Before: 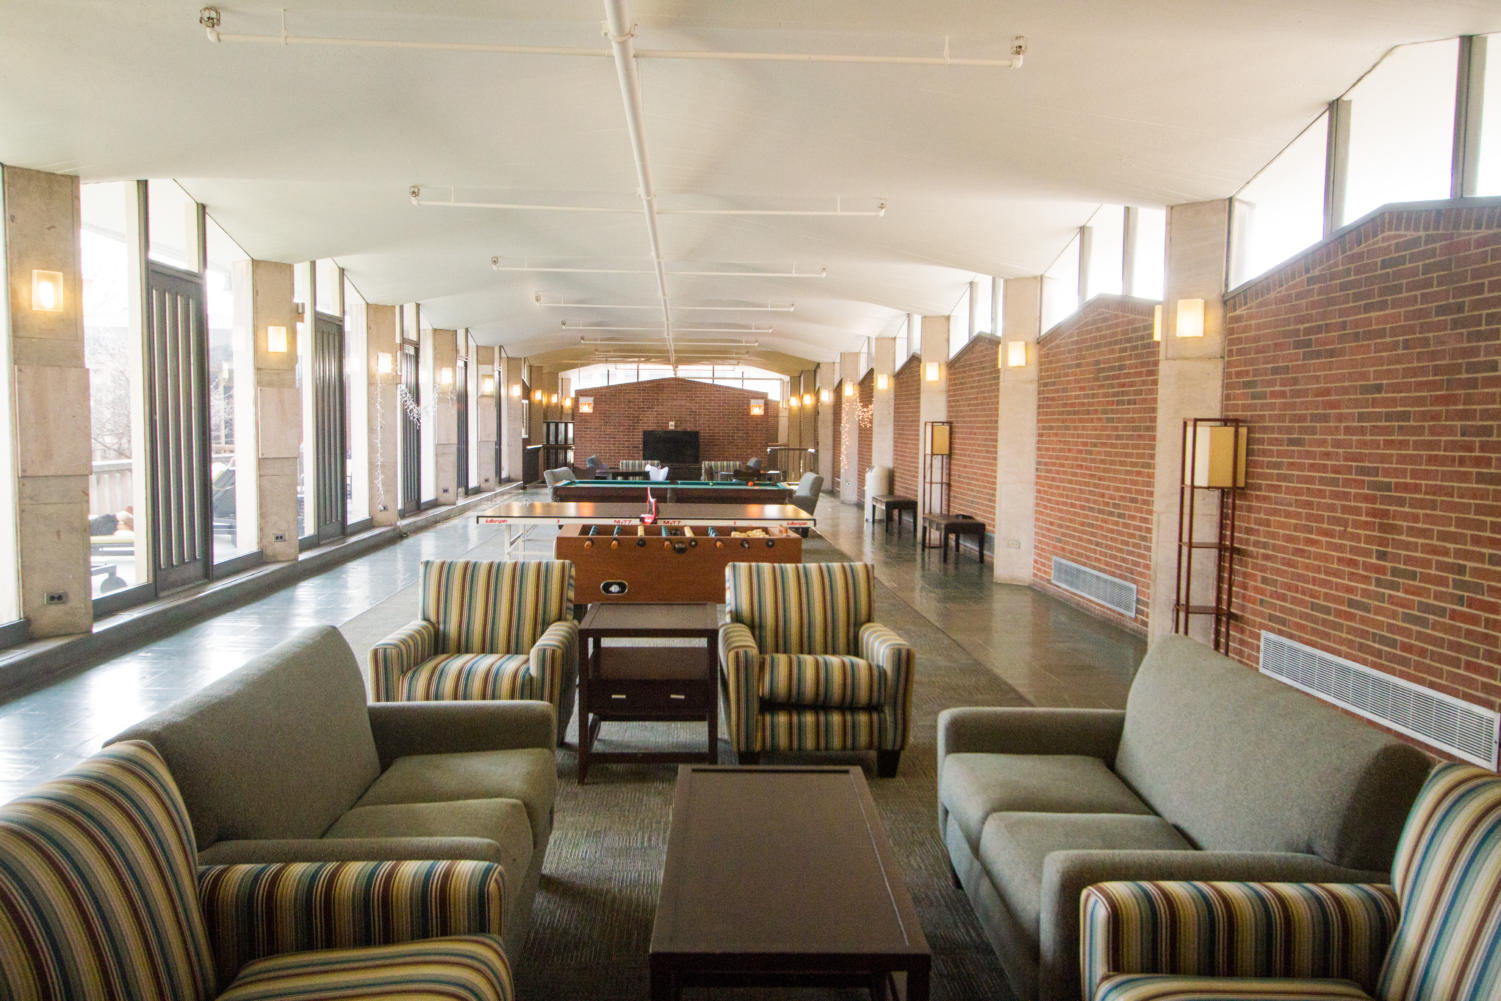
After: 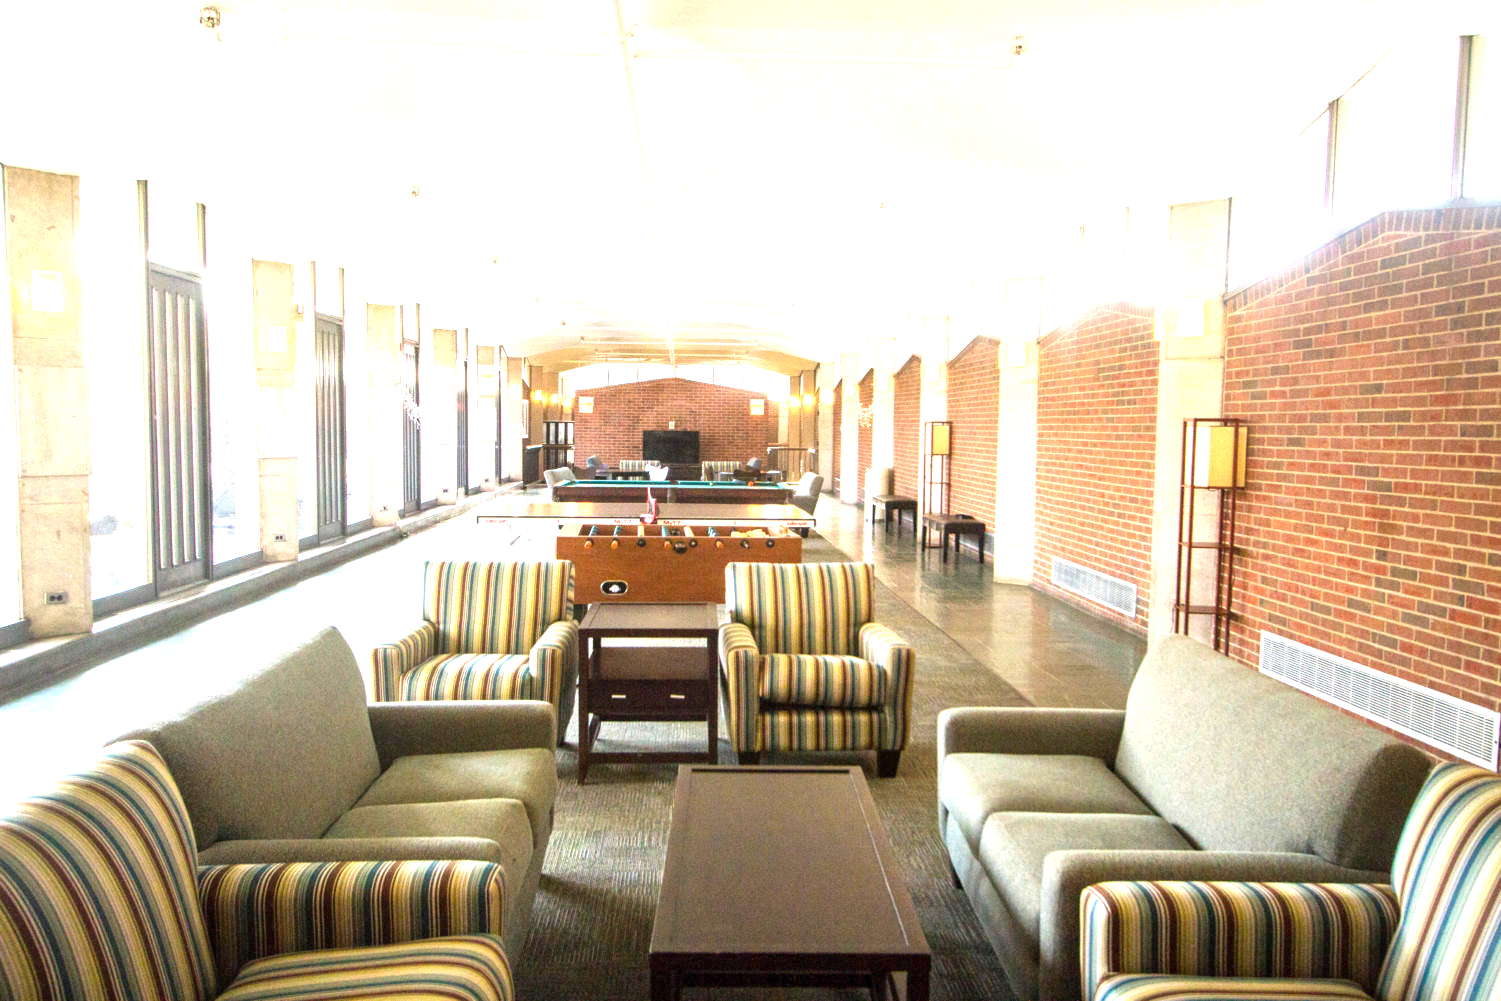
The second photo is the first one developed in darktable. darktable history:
exposure: black level correction 0.001, exposure 1.398 EV, compensate exposure bias true, compensate highlight preservation false
white balance: emerald 1
